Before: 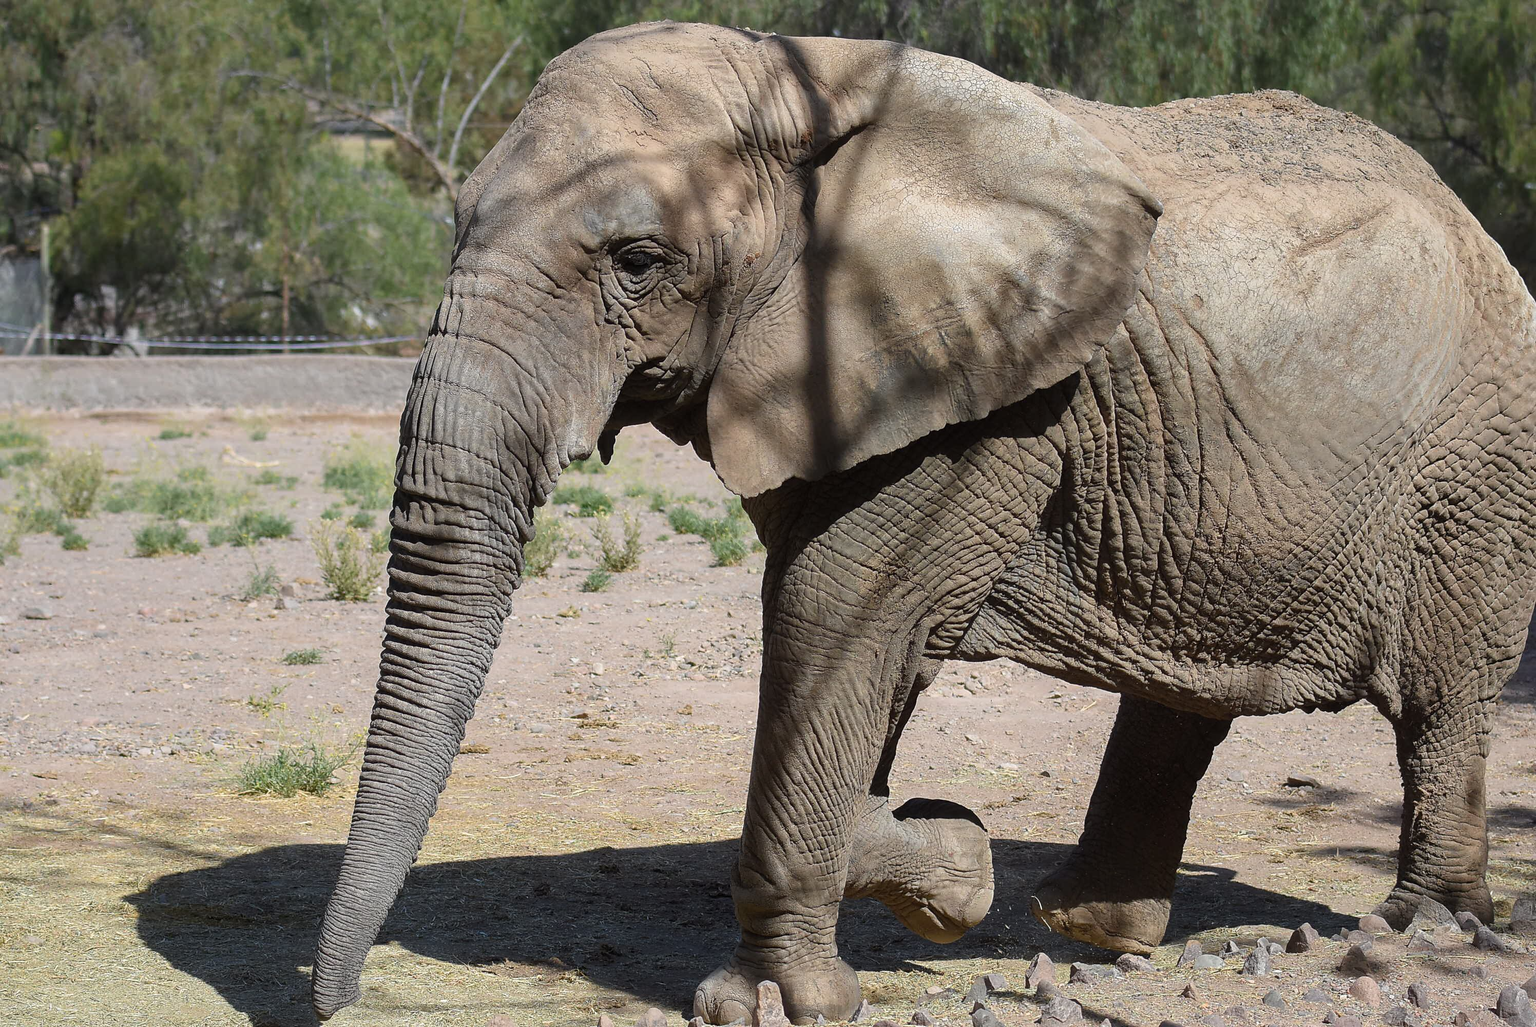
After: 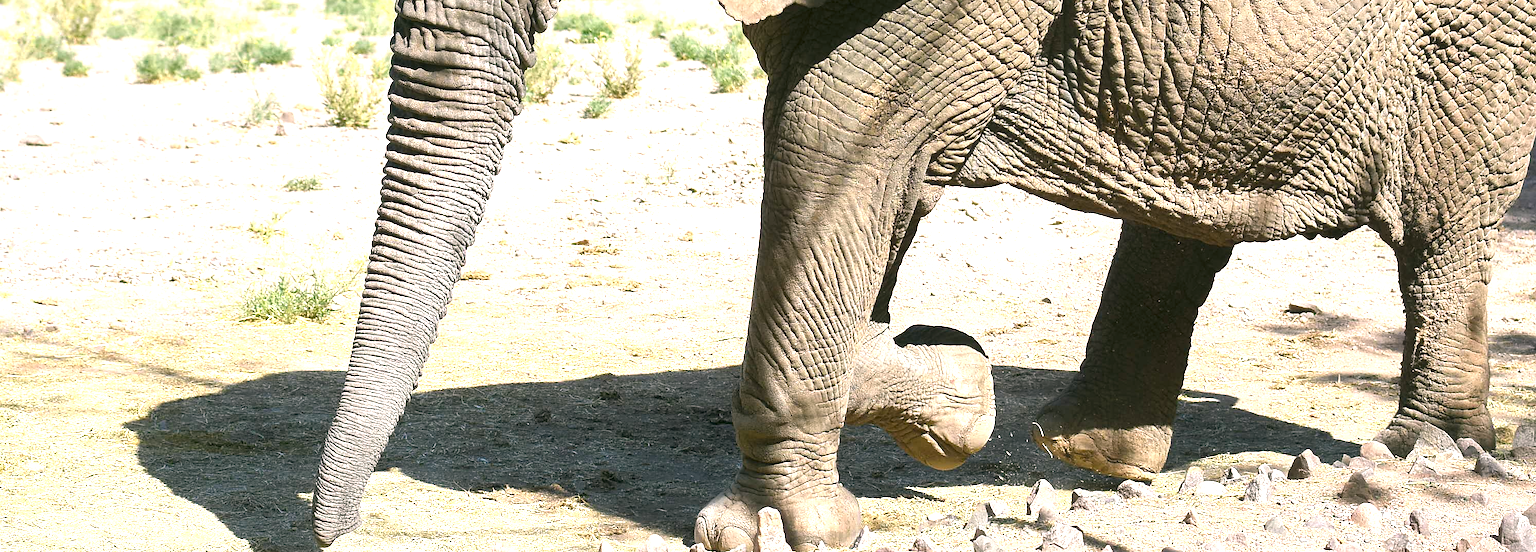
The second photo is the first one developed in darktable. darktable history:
crop and rotate: top 46.191%, right 0.068%
color correction: highlights a* 4.22, highlights b* 4.97, shadows a* -8.26, shadows b* 4.73
exposure: black level correction 0, exposure 1.504 EV, compensate highlight preservation false
